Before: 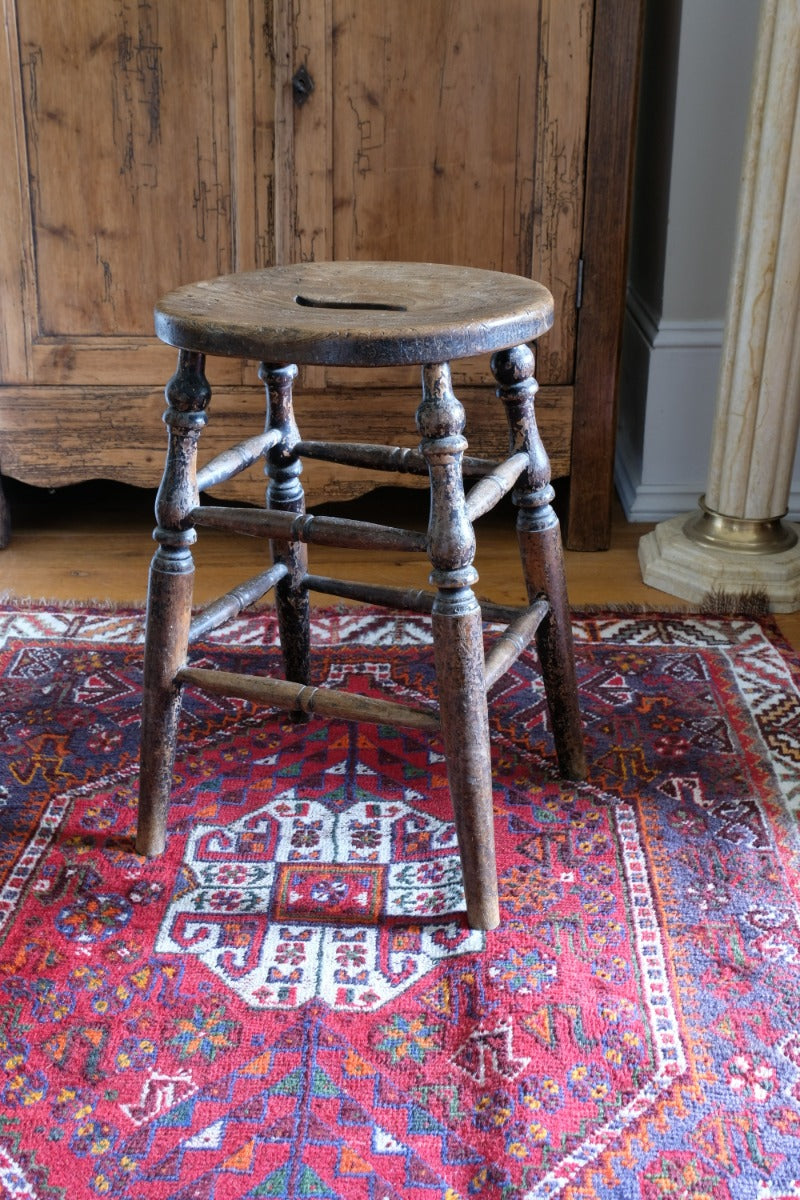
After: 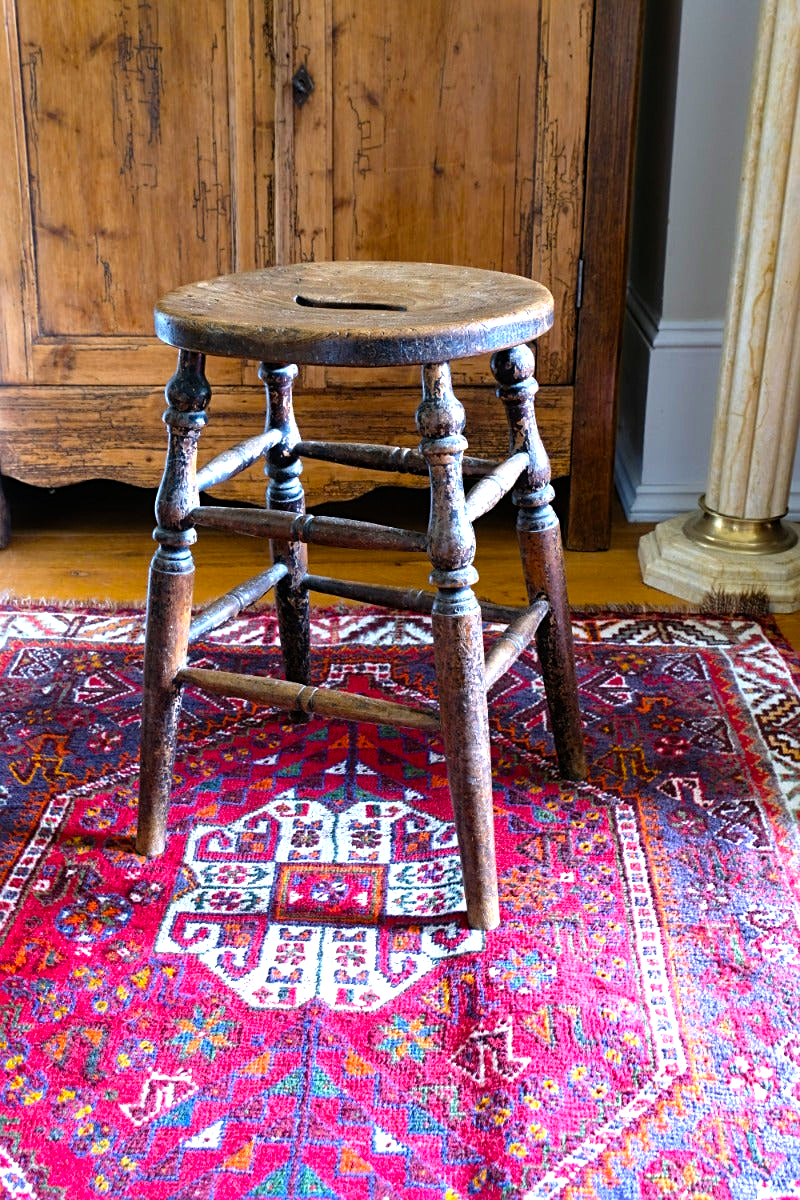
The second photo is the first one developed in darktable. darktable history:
color balance rgb: perceptual saturation grading › global saturation 30.961%, global vibrance 30.444%, contrast 9.61%
levels: levels [0, 0.43, 0.859]
sharpen: radius 2.513, amount 0.323
